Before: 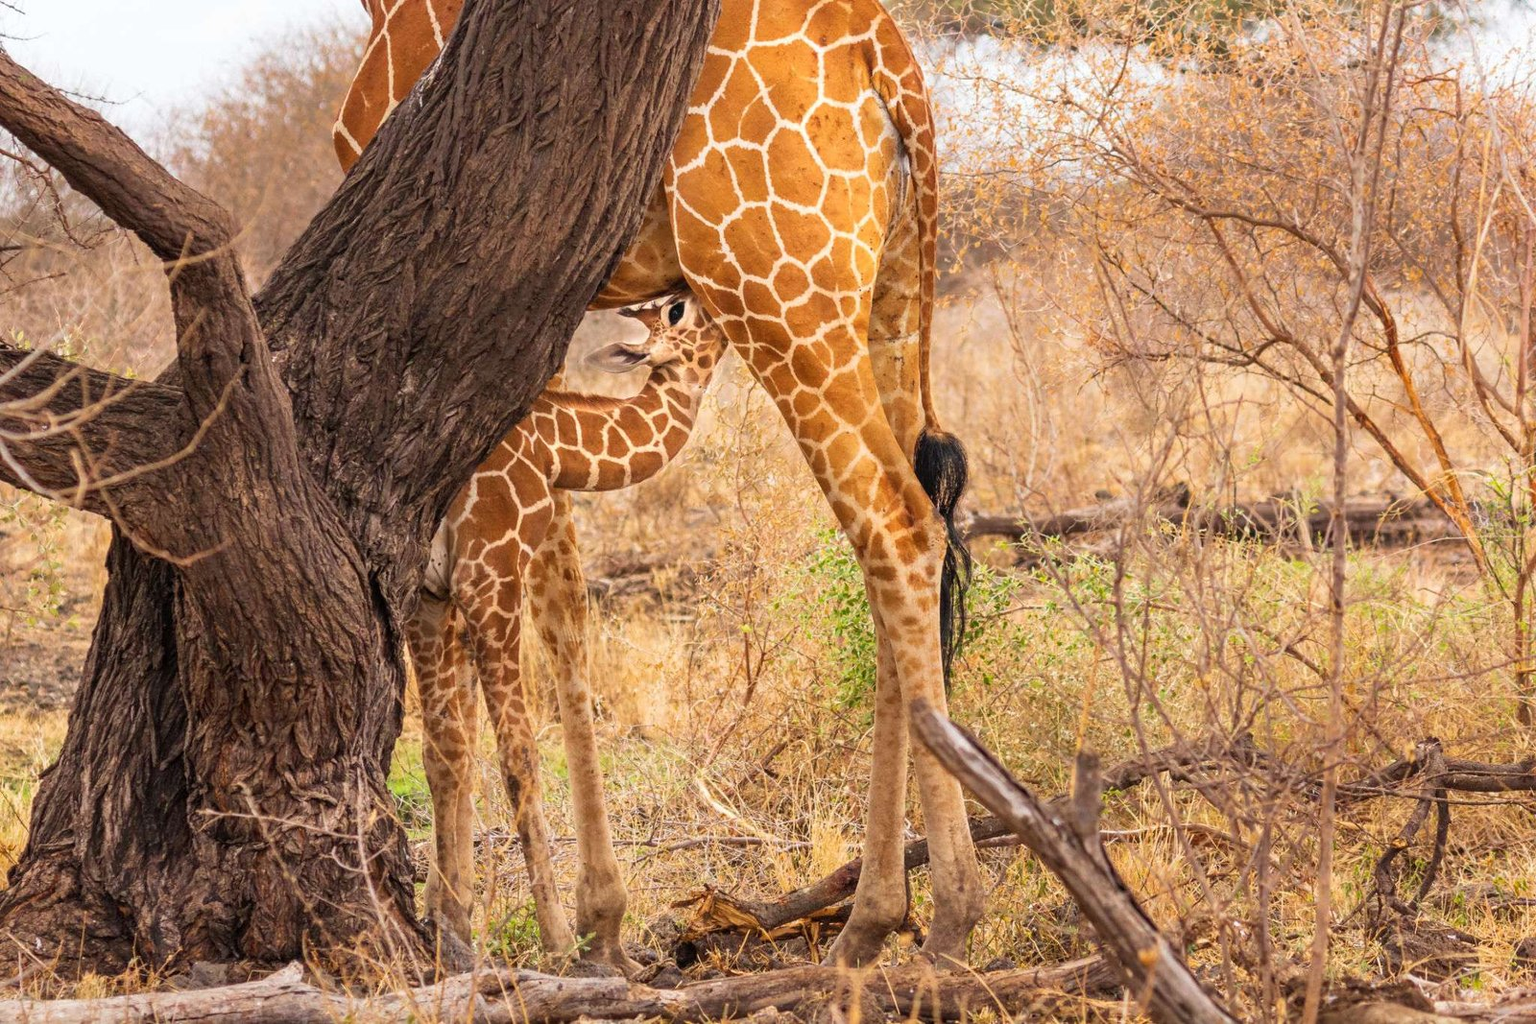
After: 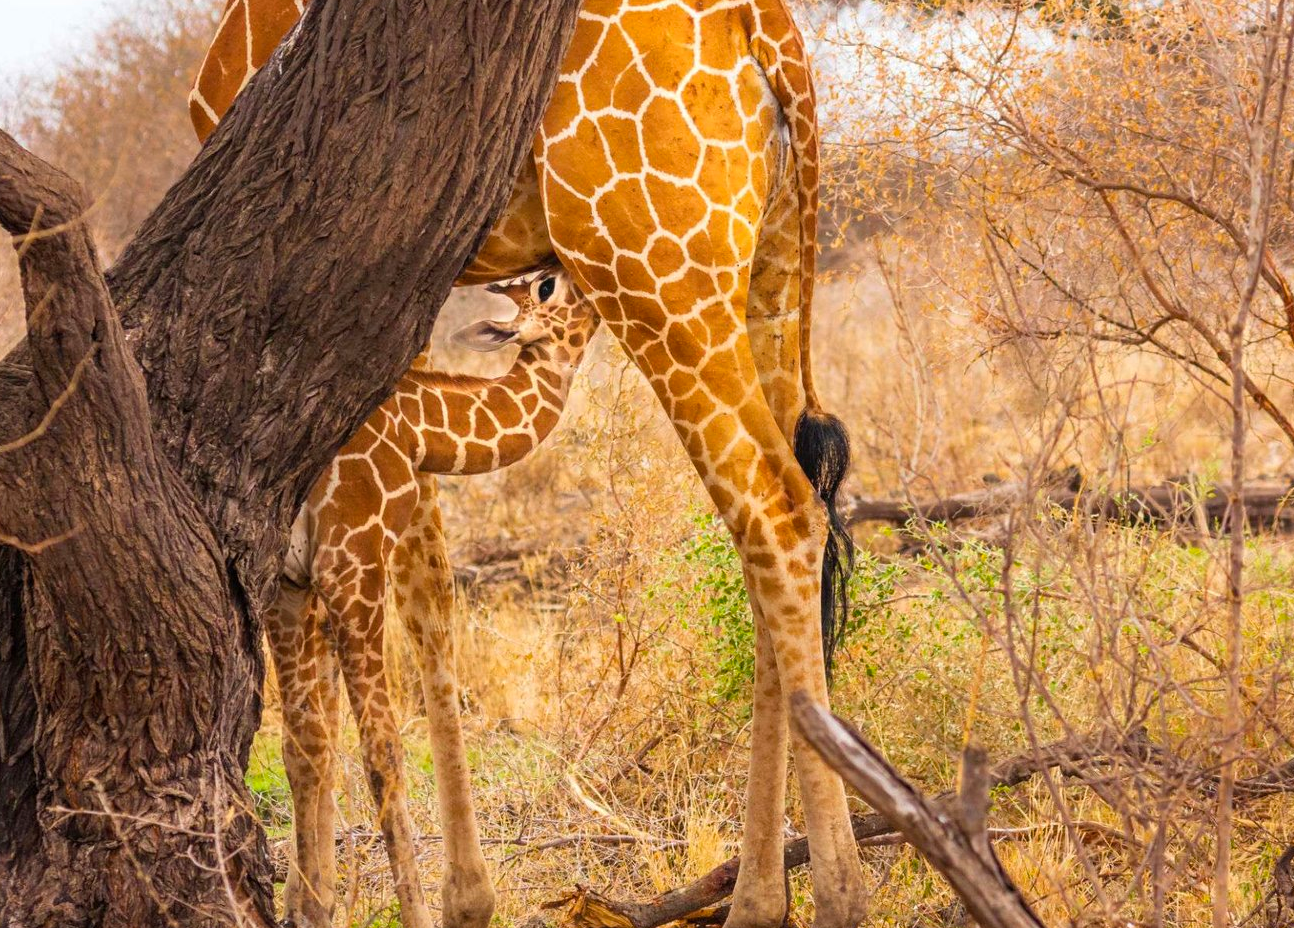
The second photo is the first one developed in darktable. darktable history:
color balance rgb: perceptual saturation grading › global saturation 10%, global vibrance 20%
crop: left 9.929%, top 3.475%, right 9.188%, bottom 9.529%
